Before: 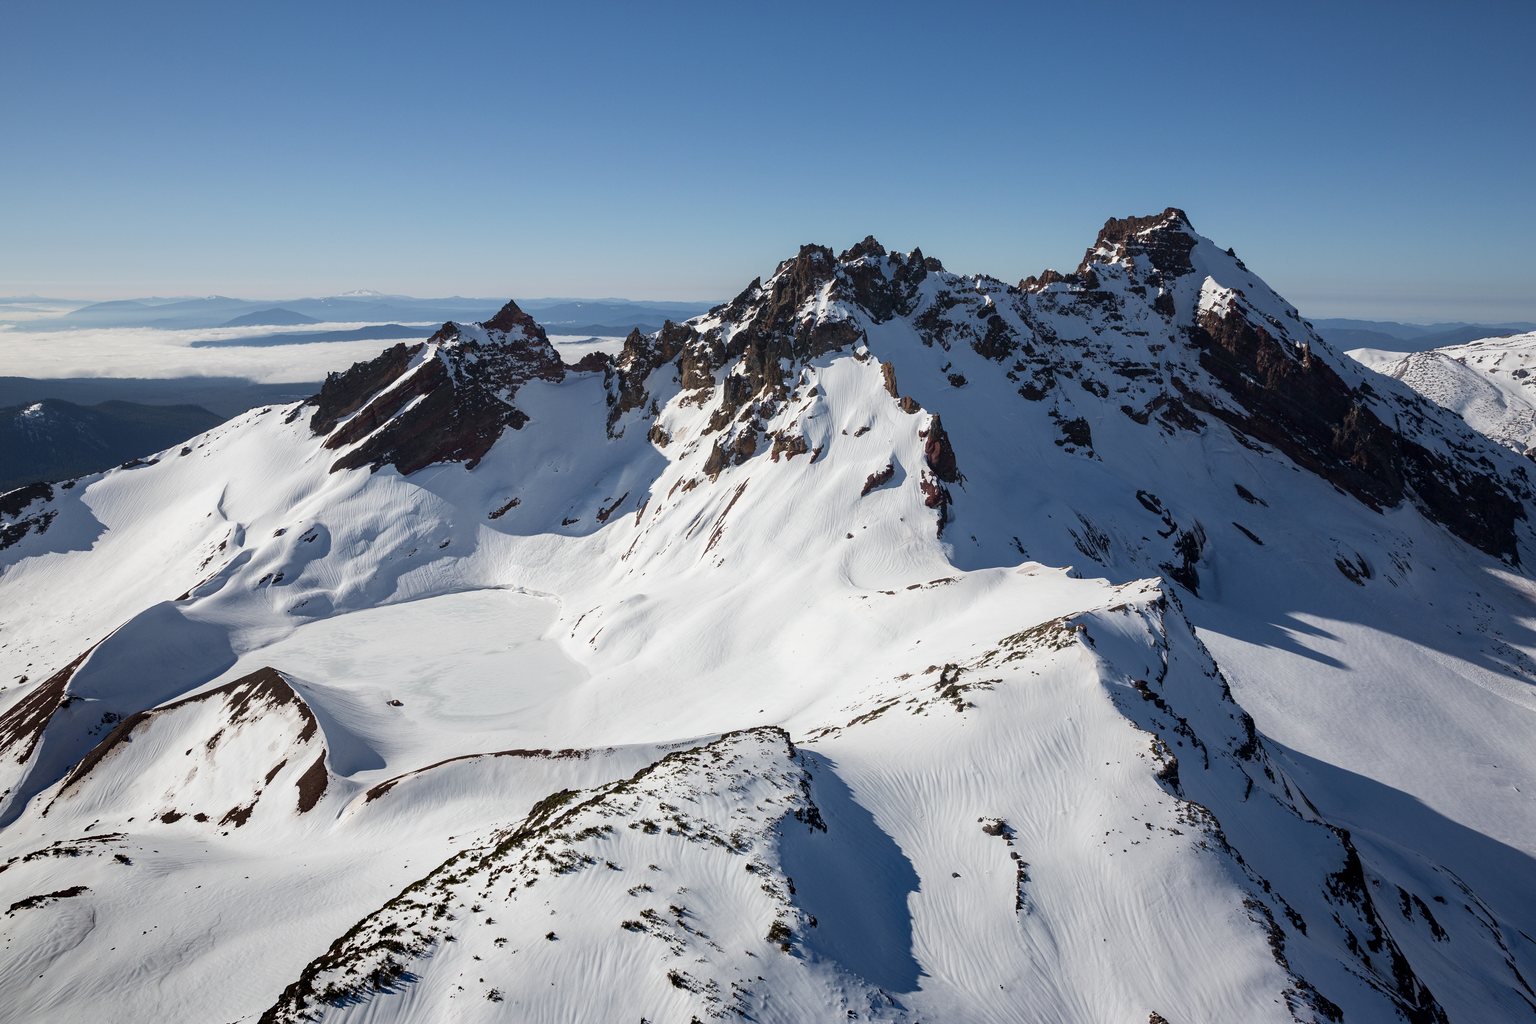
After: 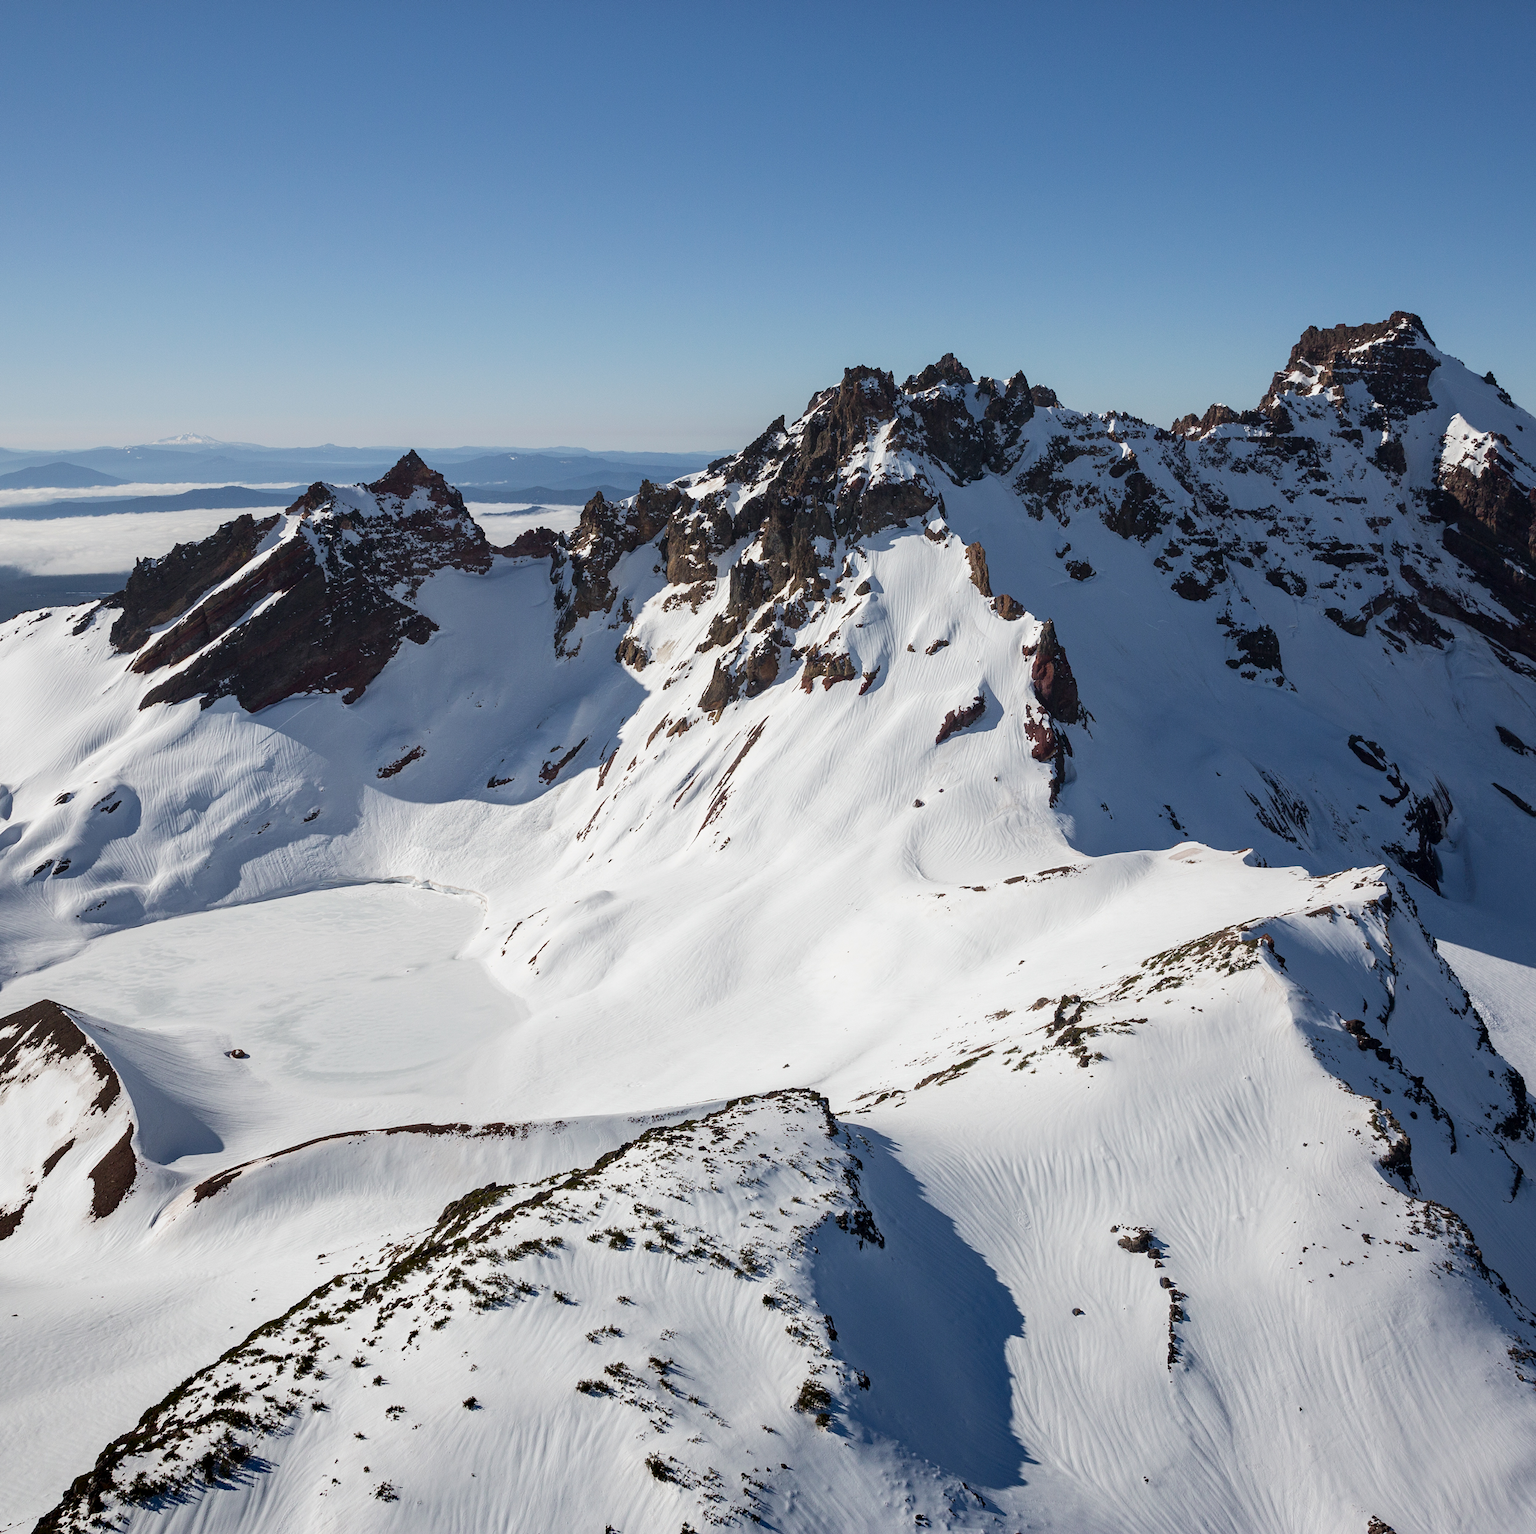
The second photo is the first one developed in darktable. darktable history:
crop: left 15.428%, right 17.846%
